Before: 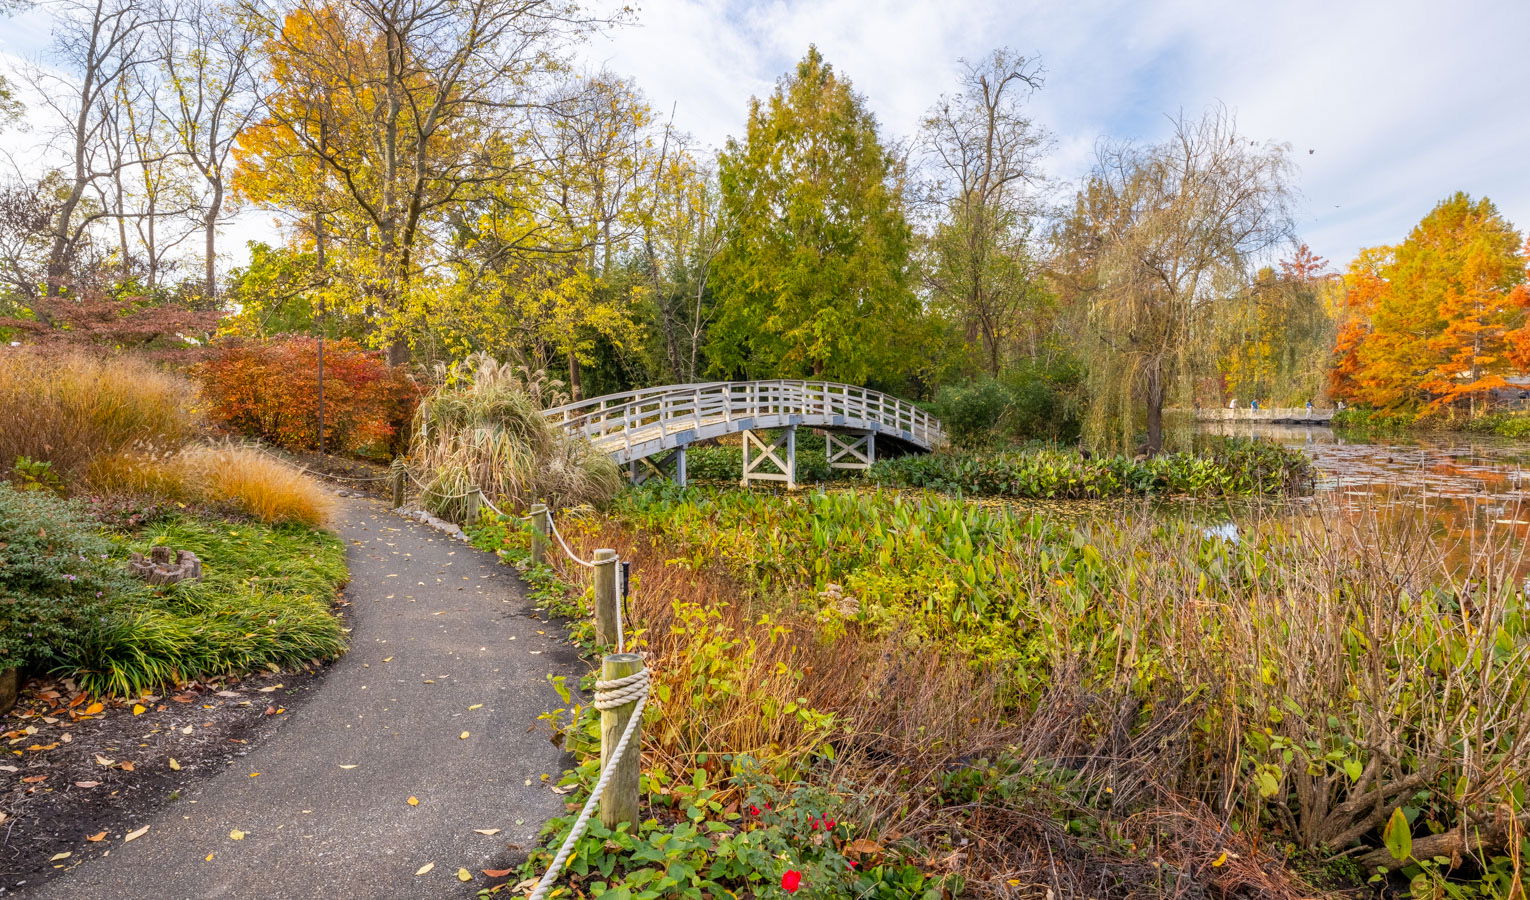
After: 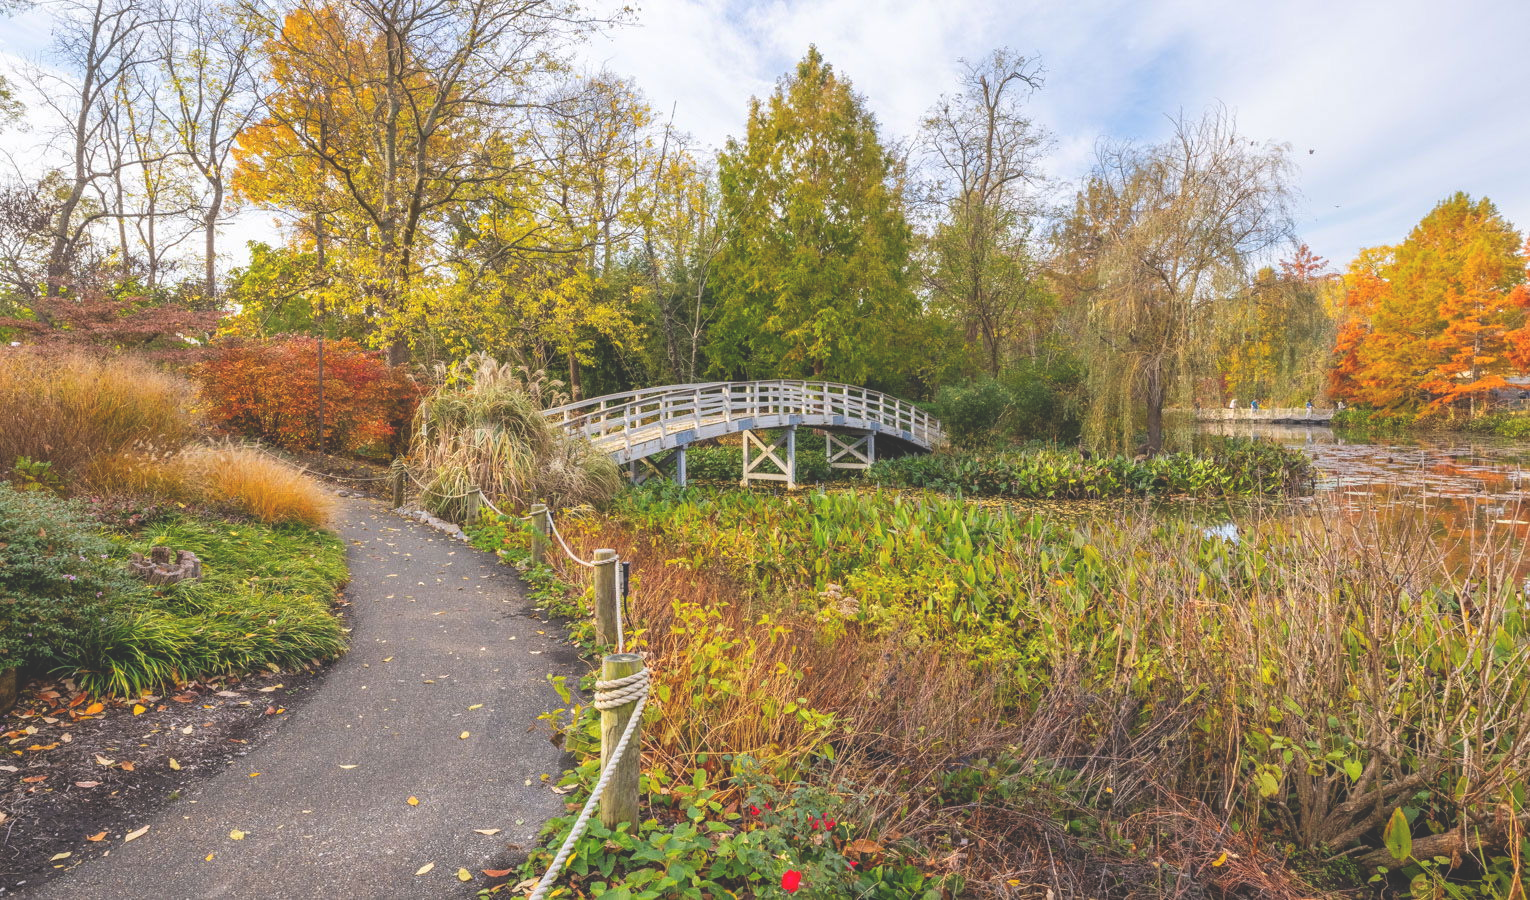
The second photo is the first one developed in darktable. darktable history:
contrast brightness saturation: contrast 0.04, saturation 0.07
exposure: black level correction -0.03, compensate highlight preservation false
